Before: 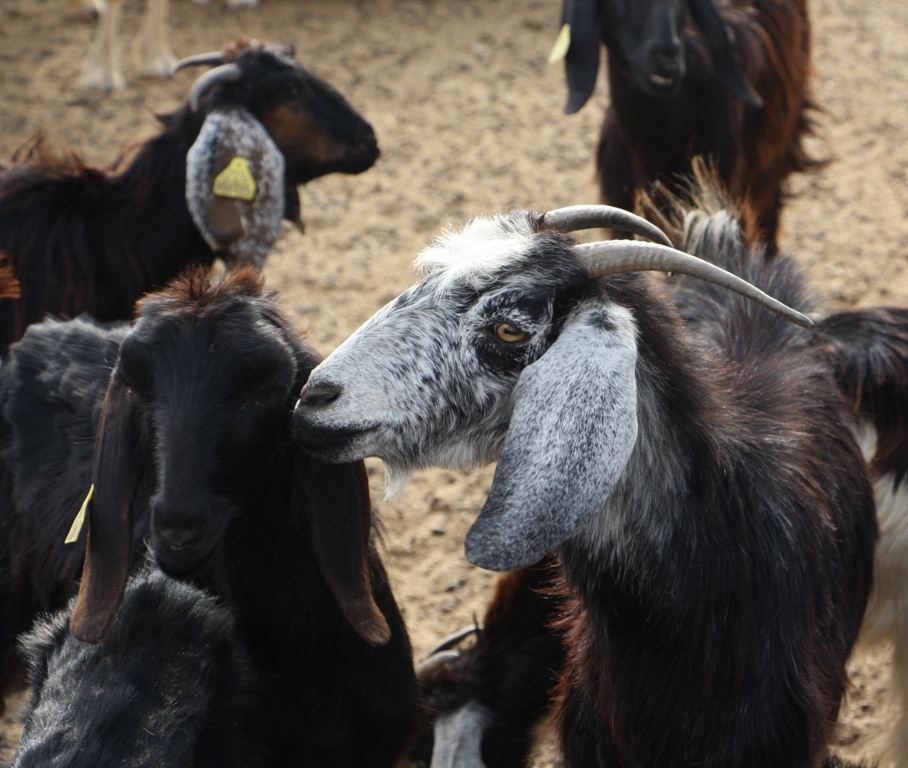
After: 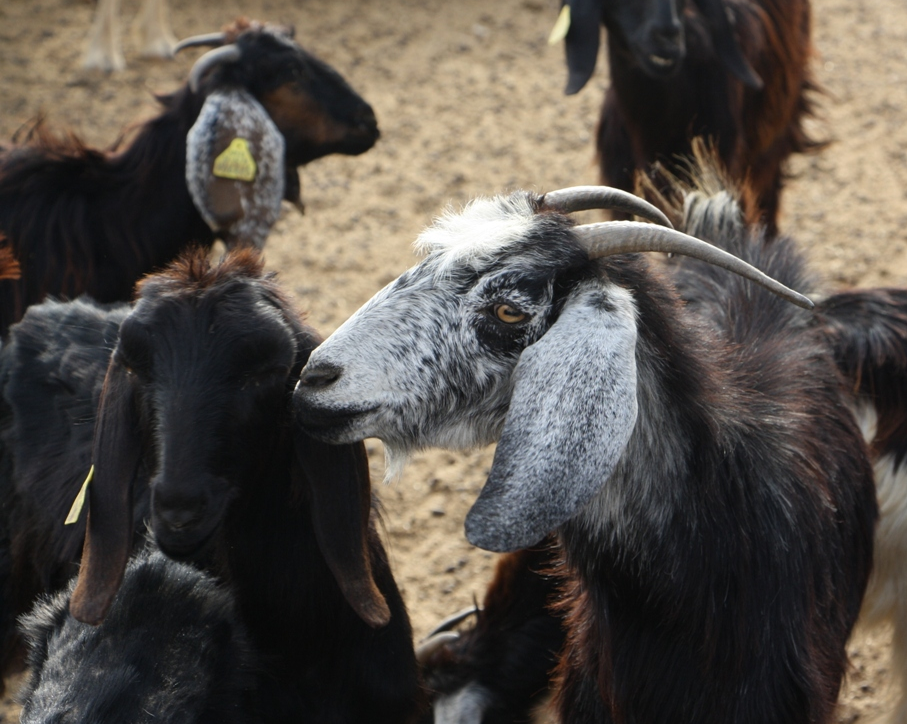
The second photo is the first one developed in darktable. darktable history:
crop and rotate: top 2.529%, bottom 3.184%
